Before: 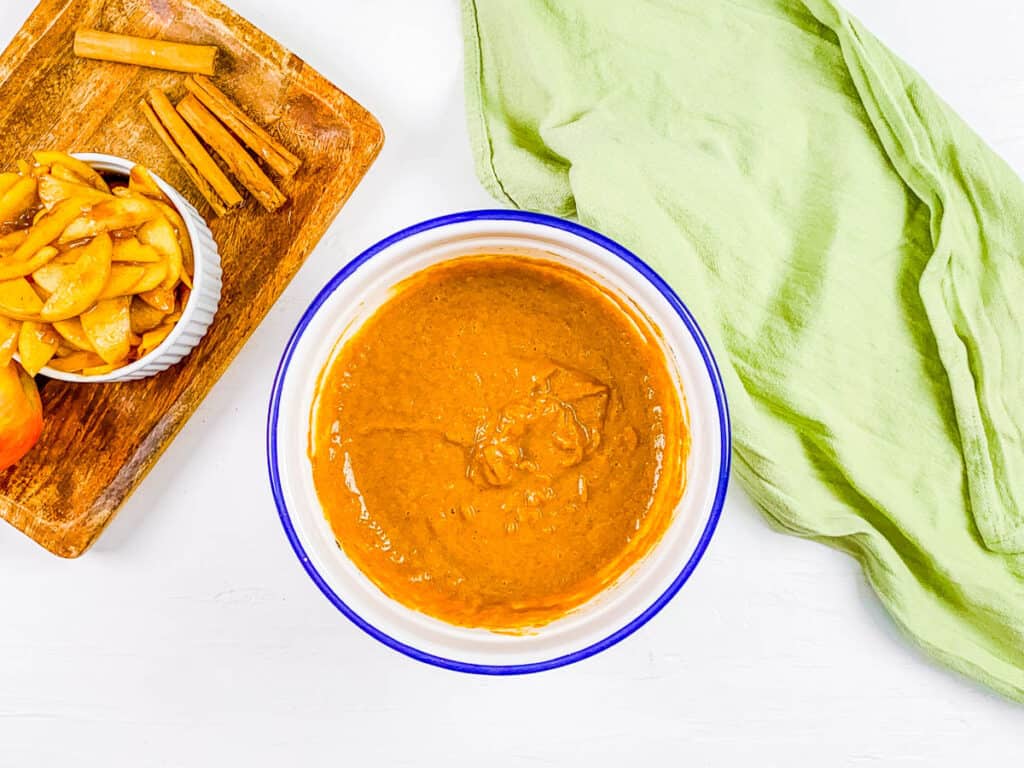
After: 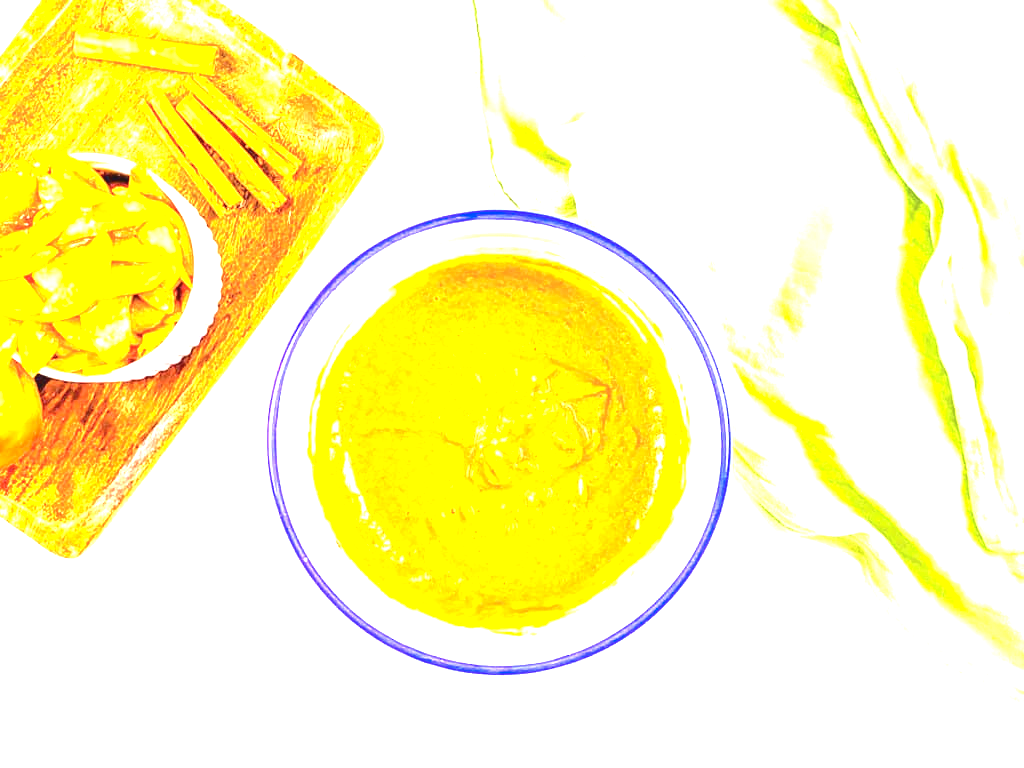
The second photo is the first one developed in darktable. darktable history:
exposure: black level correction 0, exposure 2.316 EV, compensate exposure bias true, compensate highlight preservation false
tone curve: curves: ch0 [(0, 0) (0.003, 0.06) (0.011, 0.071) (0.025, 0.085) (0.044, 0.104) (0.069, 0.123) (0.1, 0.146) (0.136, 0.167) (0.177, 0.205) (0.224, 0.248) (0.277, 0.309) (0.335, 0.384) (0.399, 0.467) (0.468, 0.553) (0.543, 0.633) (0.623, 0.698) (0.709, 0.769) (0.801, 0.841) (0.898, 0.912) (1, 1)], color space Lab, independent channels, preserve colors none
